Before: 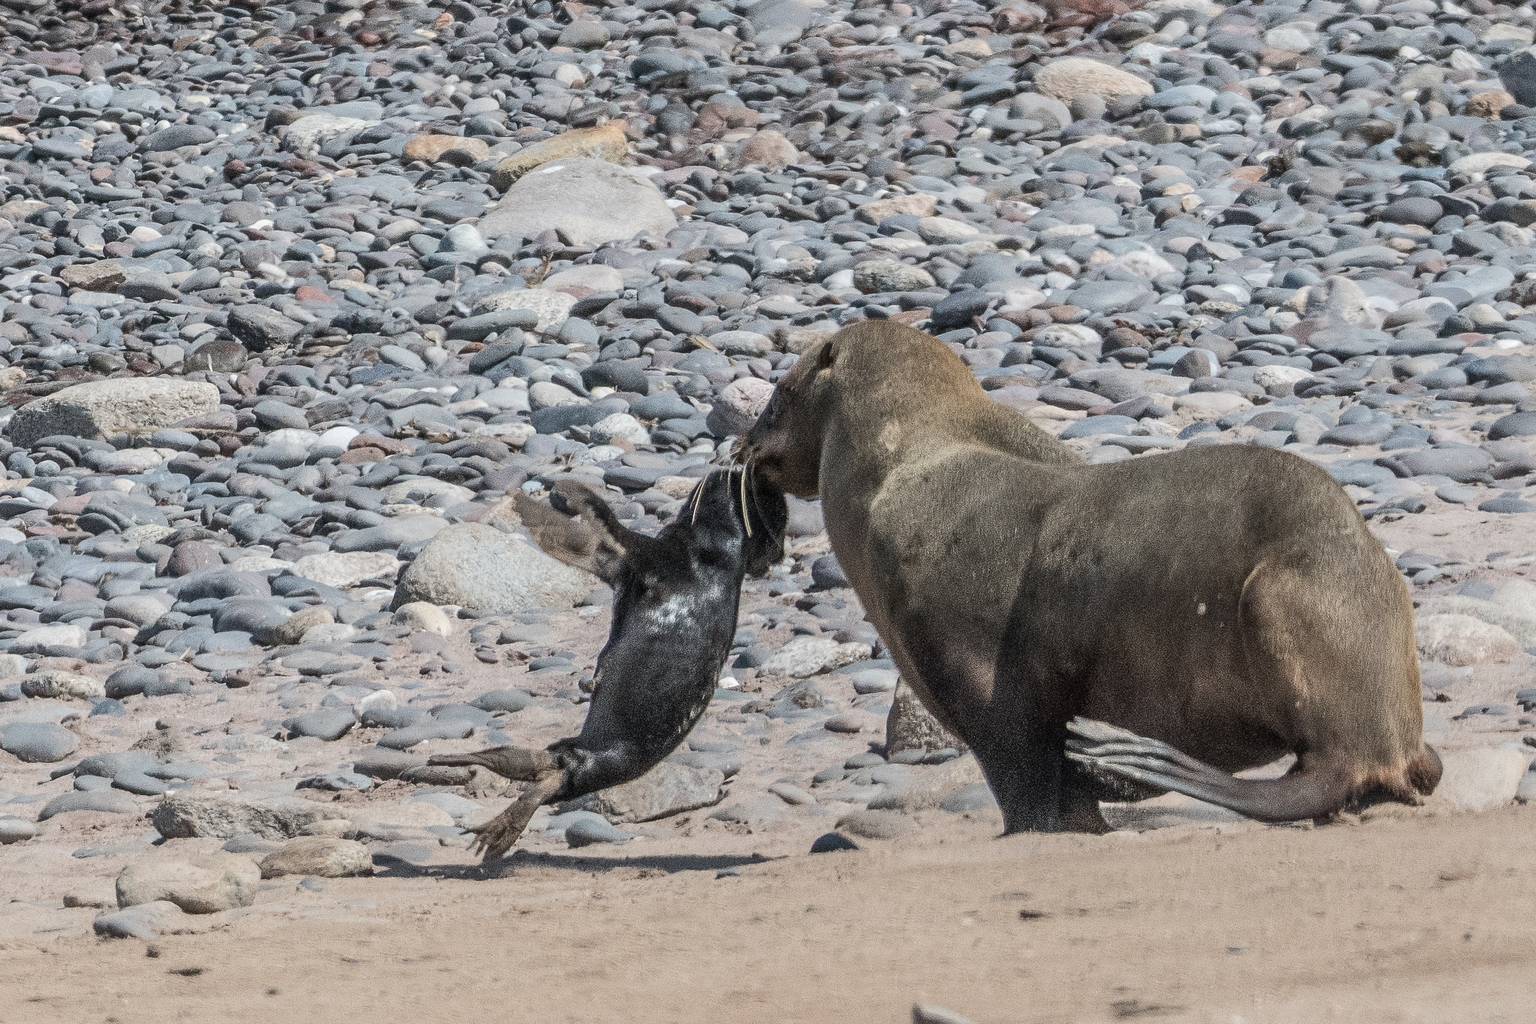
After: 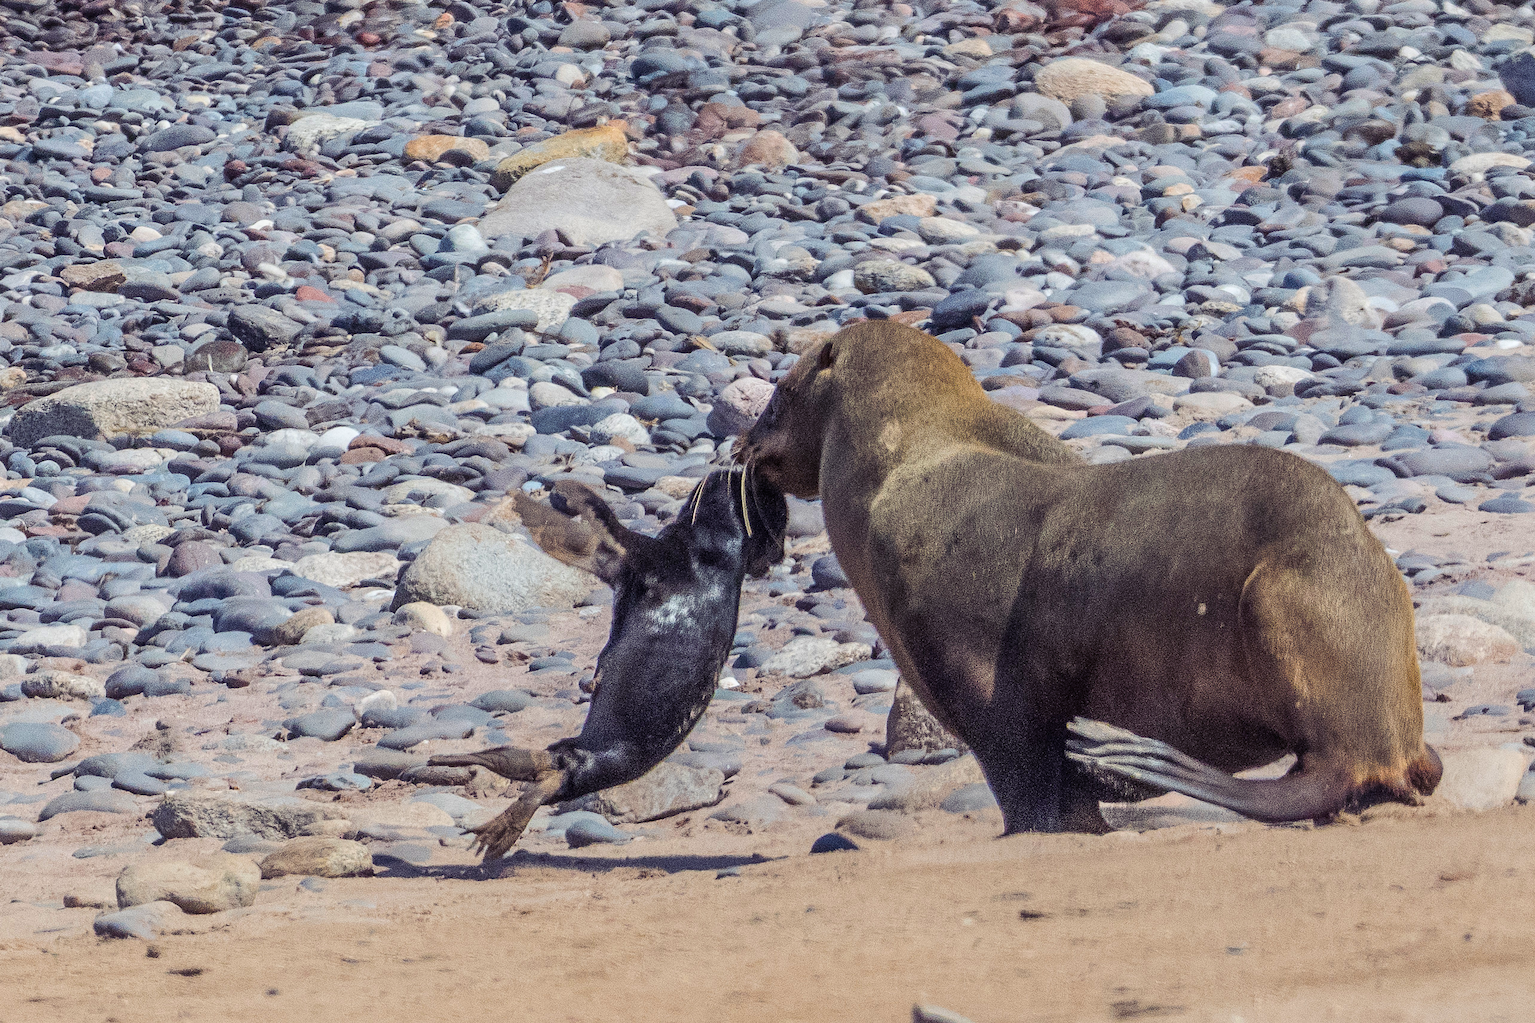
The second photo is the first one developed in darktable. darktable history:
color balance rgb: shadows lift › luminance -21.406%, shadows lift › chroma 9.09%, shadows lift › hue 282.53°, linear chroma grading › shadows 9.511%, linear chroma grading › highlights 11.133%, linear chroma grading › global chroma 15.464%, linear chroma grading › mid-tones 14.703%, perceptual saturation grading › global saturation 29.708%
